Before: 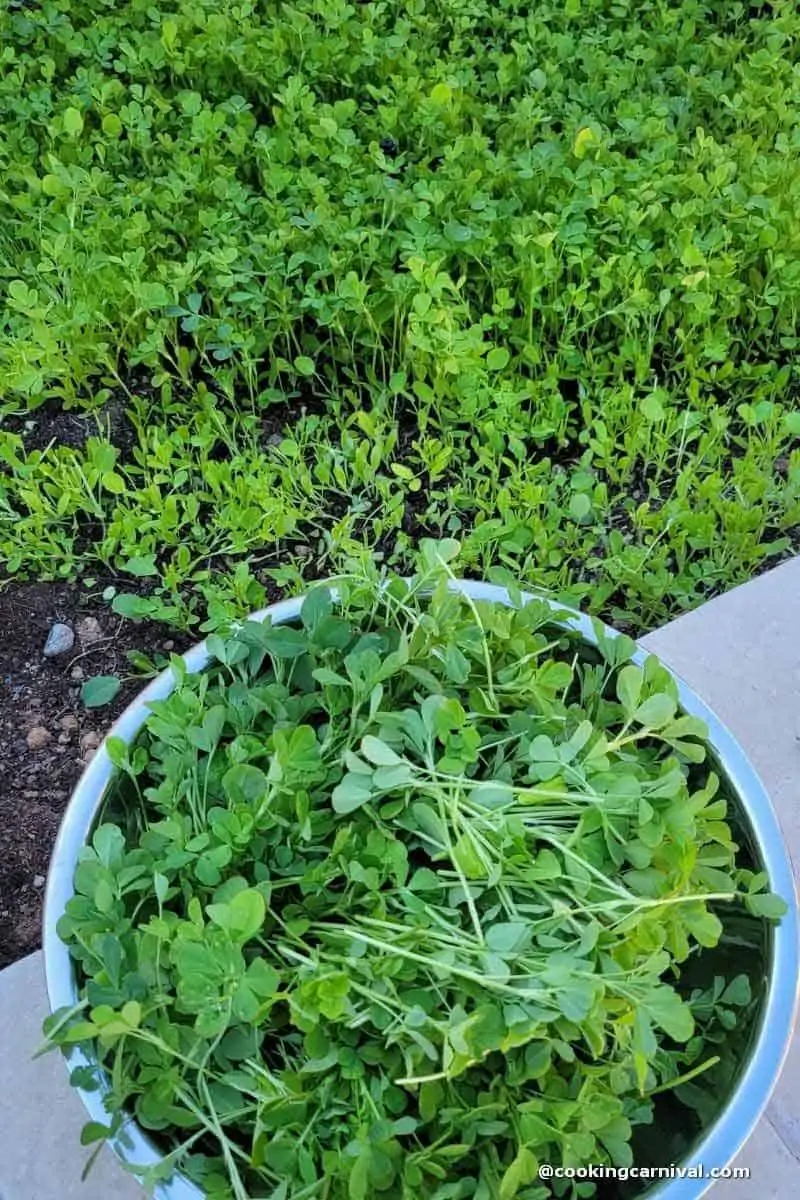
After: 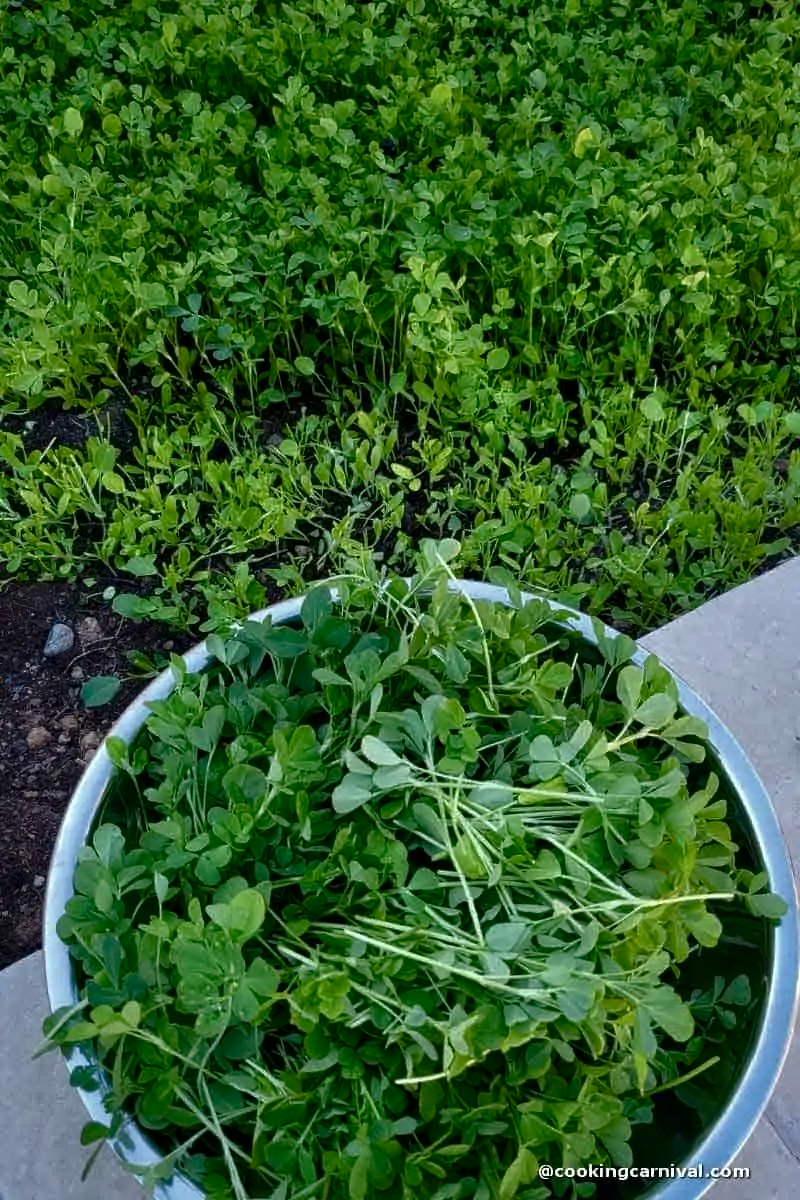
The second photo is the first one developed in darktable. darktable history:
color balance rgb: perceptual saturation grading › global saturation 20%, perceptual saturation grading › highlights -25%, perceptual saturation grading › shadows 25%
exposure: exposure 0.15 EV, compensate highlight preservation false
base curve: curves: ch0 [(0, 0) (0.826, 0.587) (1, 1)]
contrast brightness saturation: contrast 0.28
